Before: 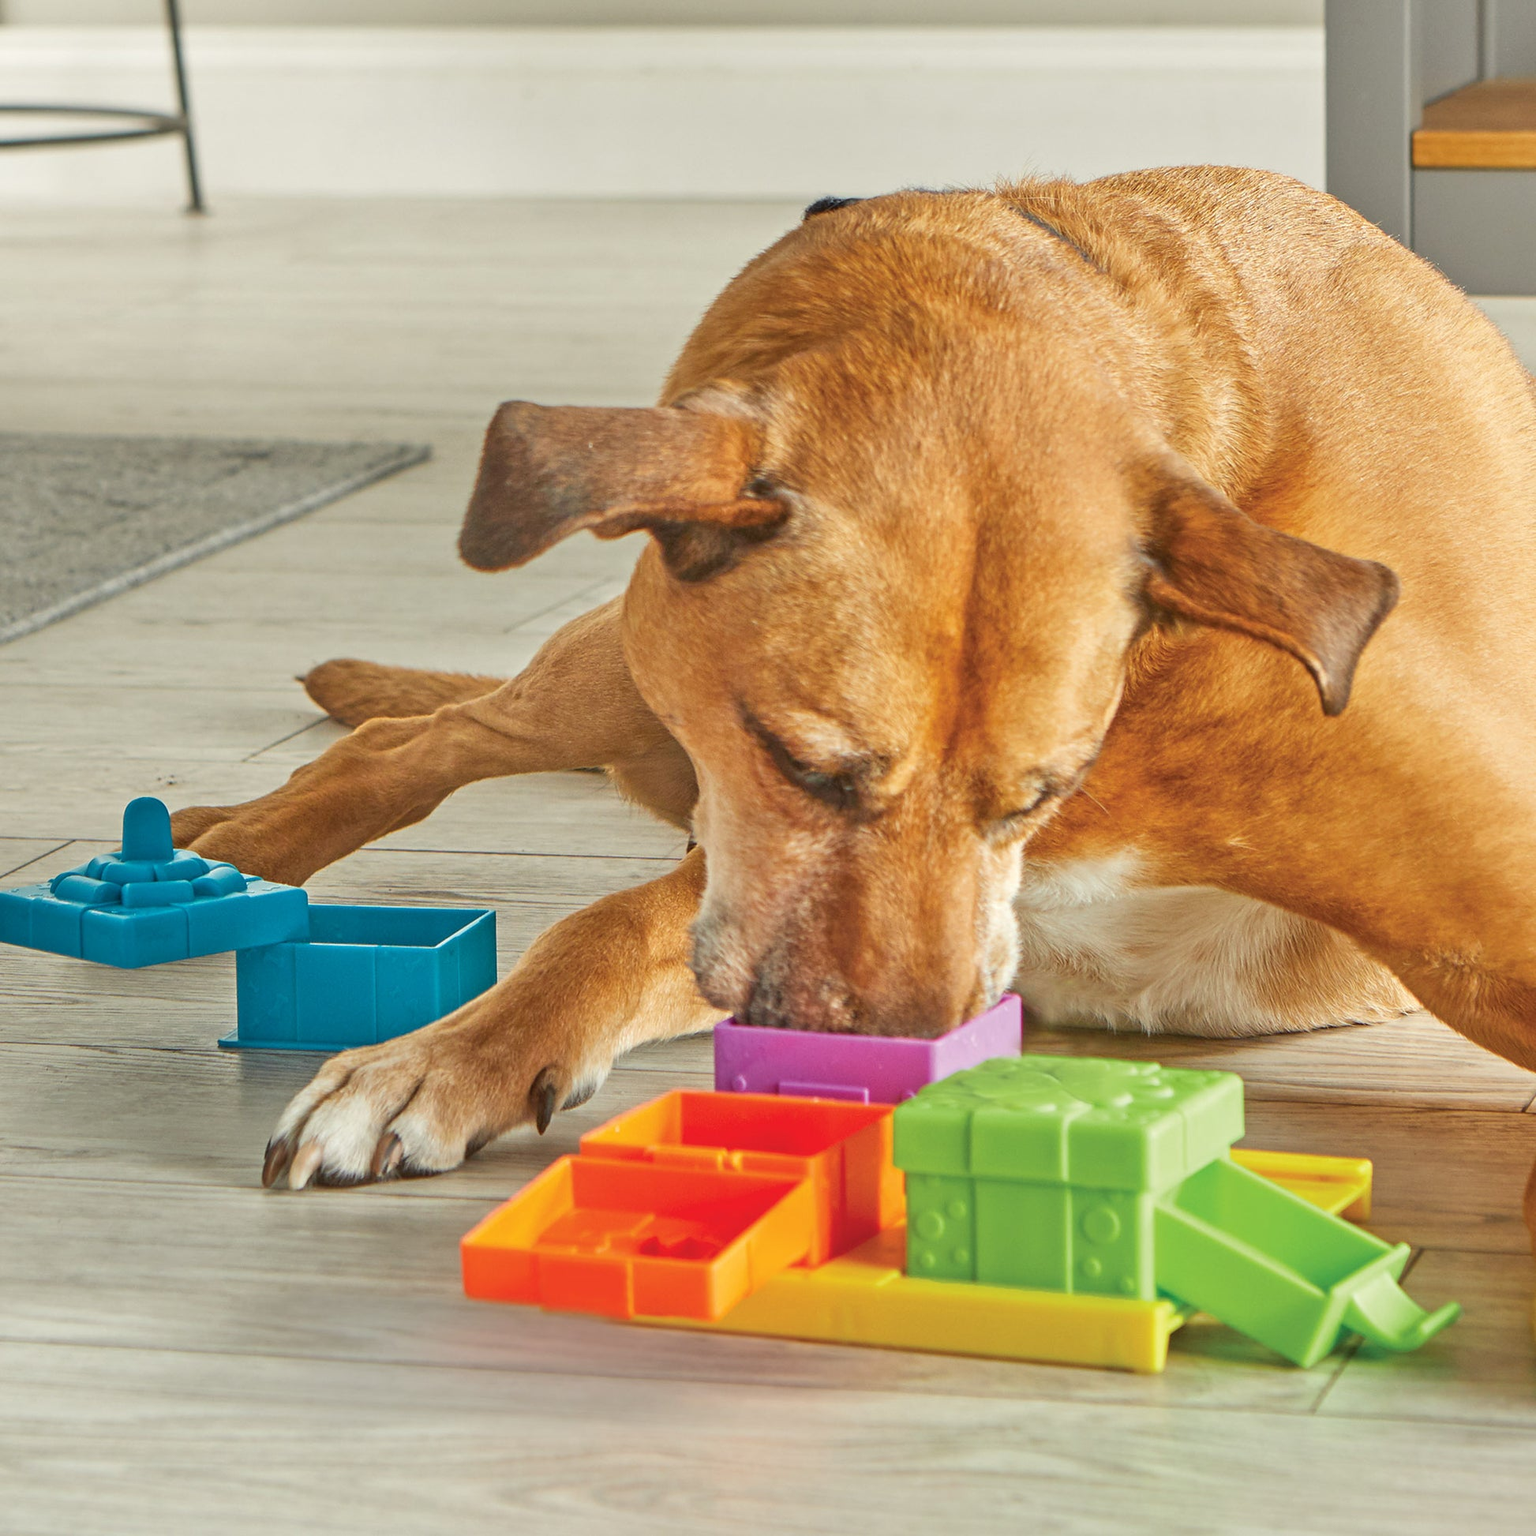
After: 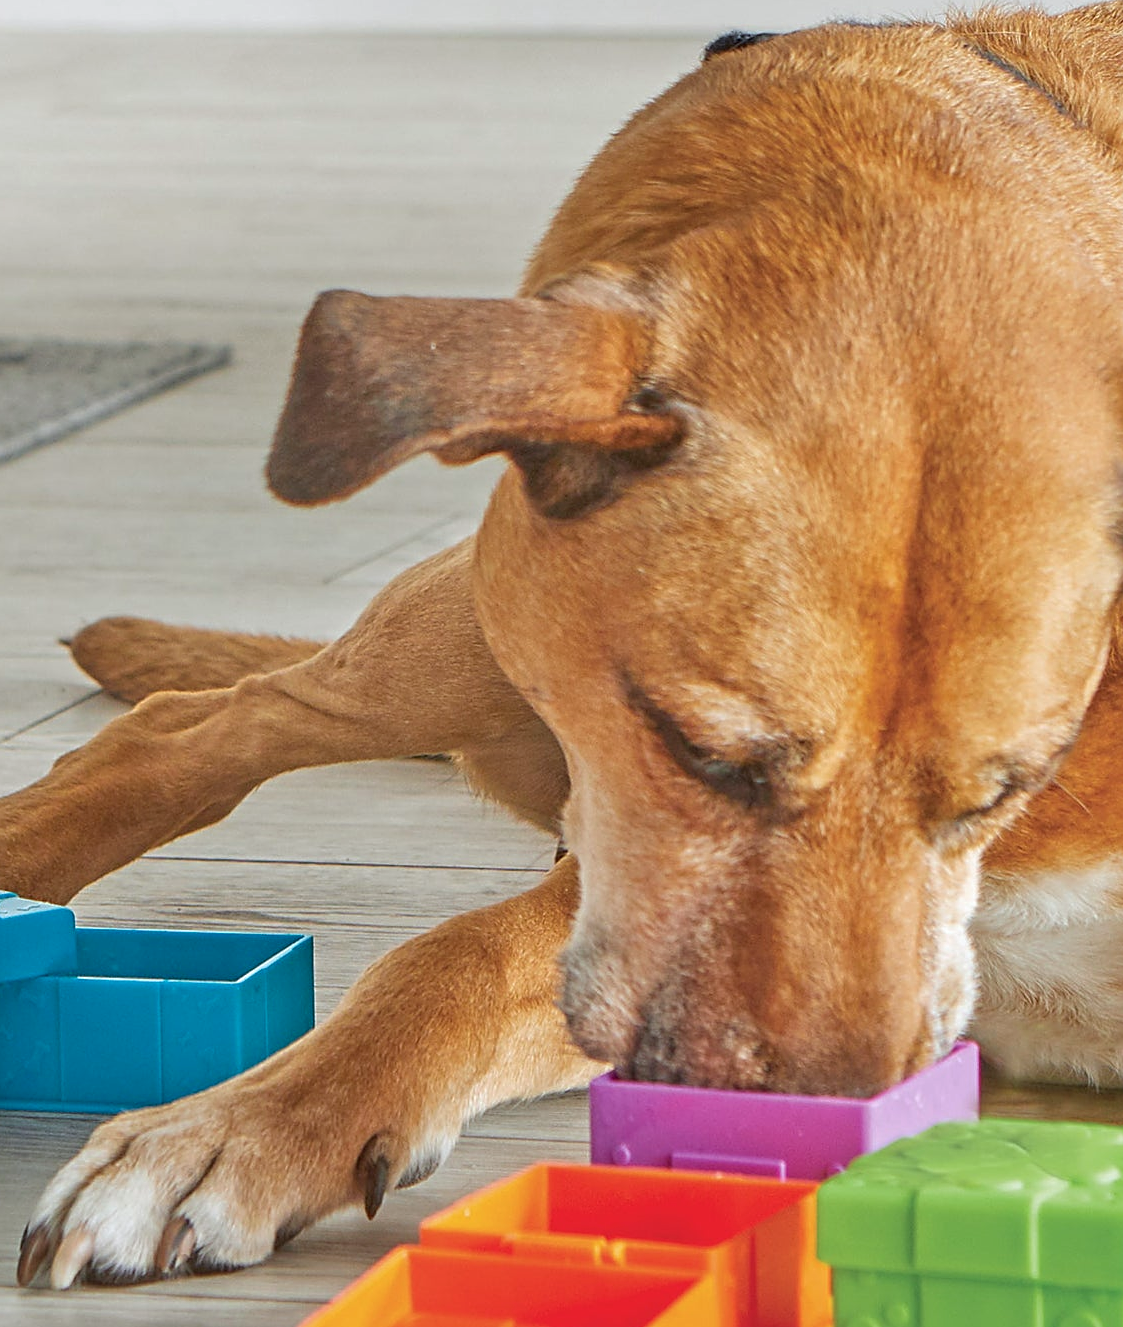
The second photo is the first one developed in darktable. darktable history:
sharpen: on, module defaults
crop: left 16.202%, top 11.208%, right 26.045%, bottom 20.557%
color calibration: illuminant as shot in camera, x 0.358, y 0.373, temperature 4628.91 K
tone equalizer: -8 EV -1.84 EV, -7 EV -1.16 EV, -6 EV -1.62 EV, smoothing diameter 25%, edges refinement/feathering 10, preserve details guided filter
